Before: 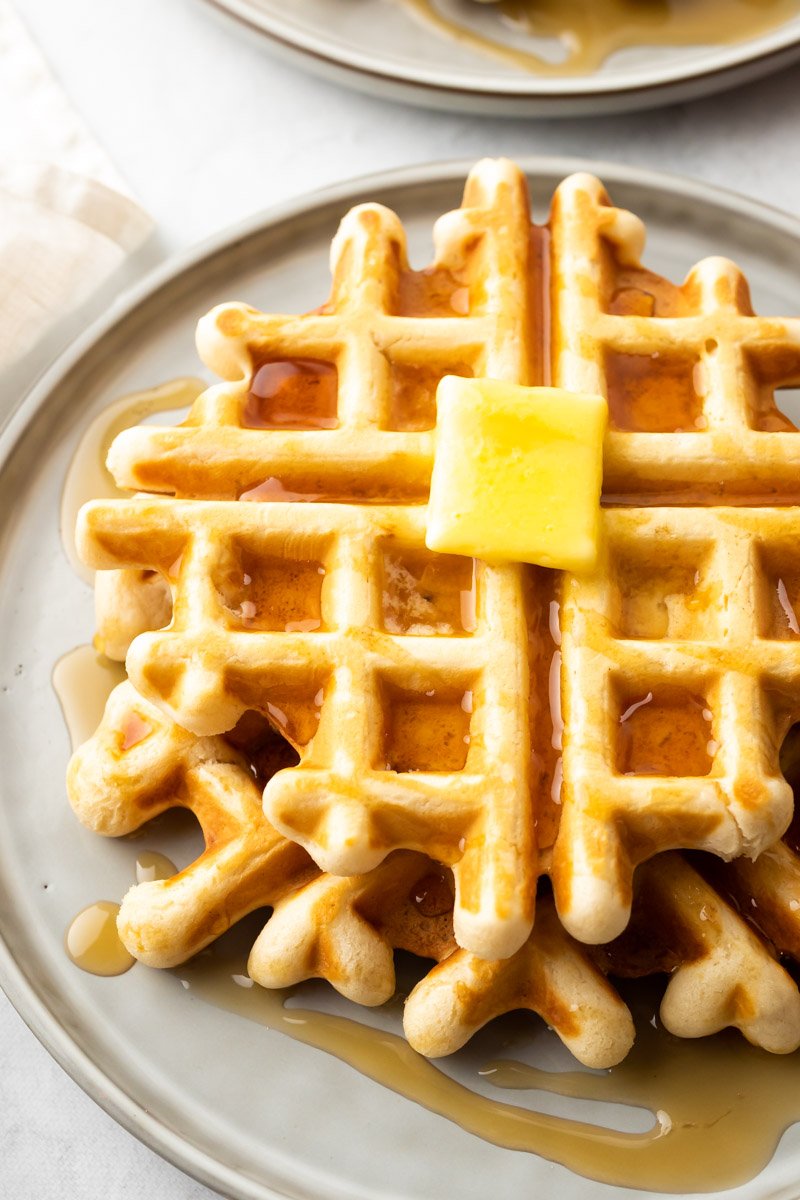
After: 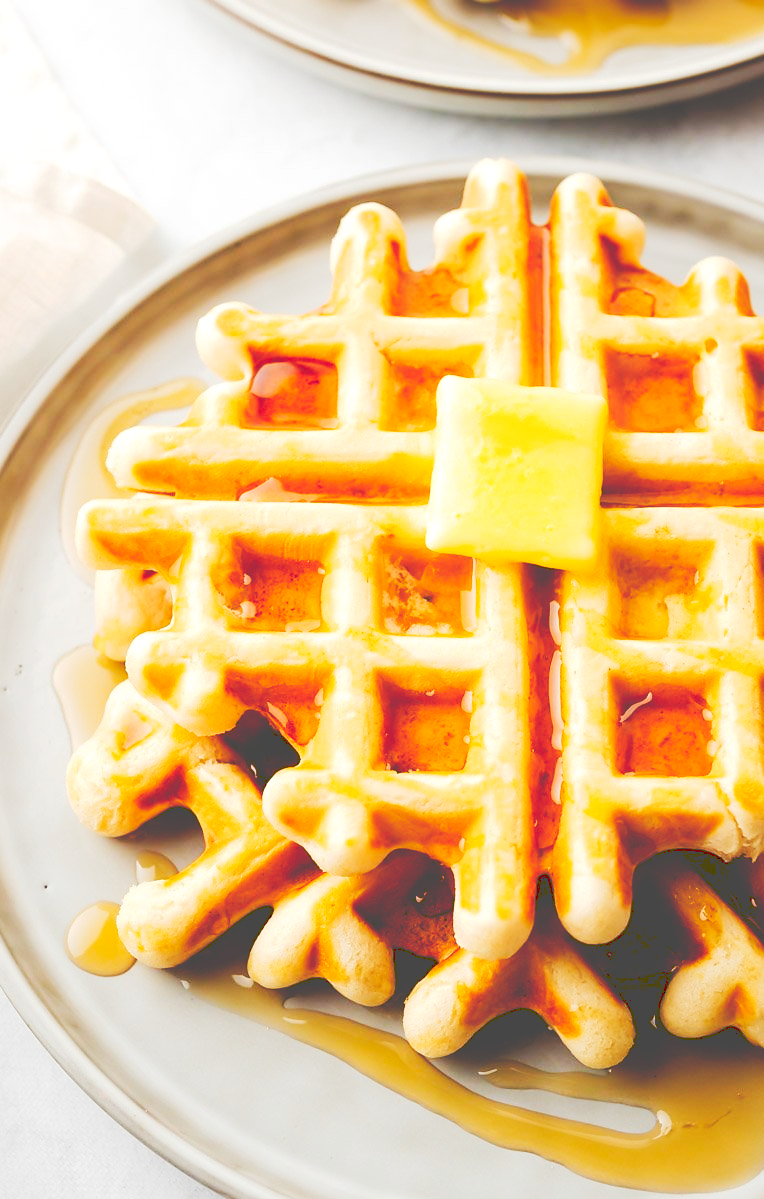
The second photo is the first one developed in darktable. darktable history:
levels: levels [0, 0.43, 0.984]
crop: right 4.379%, bottom 0.04%
sharpen: radius 1.52, amount 0.376, threshold 1.513
tone curve: curves: ch0 [(0, 0) (0.003, 0.195) (0.011, 0.196) (0.025, 0.196) (0.044, 0.196) (0.069, 0.196) (0.1, 0.196) (0.136, 0.197) (0.177, 0.207) (0.224, 0.224) (0.277, 0.268) (0.335, 0.336) (0.399, 0.424) (0.468, 0.533) (0.543, 0.632) (0.623, 0.715) (0.709, 0.789) (0.801, 0.85) (0.898, 0.906) (1, 1)], preserve colors none
